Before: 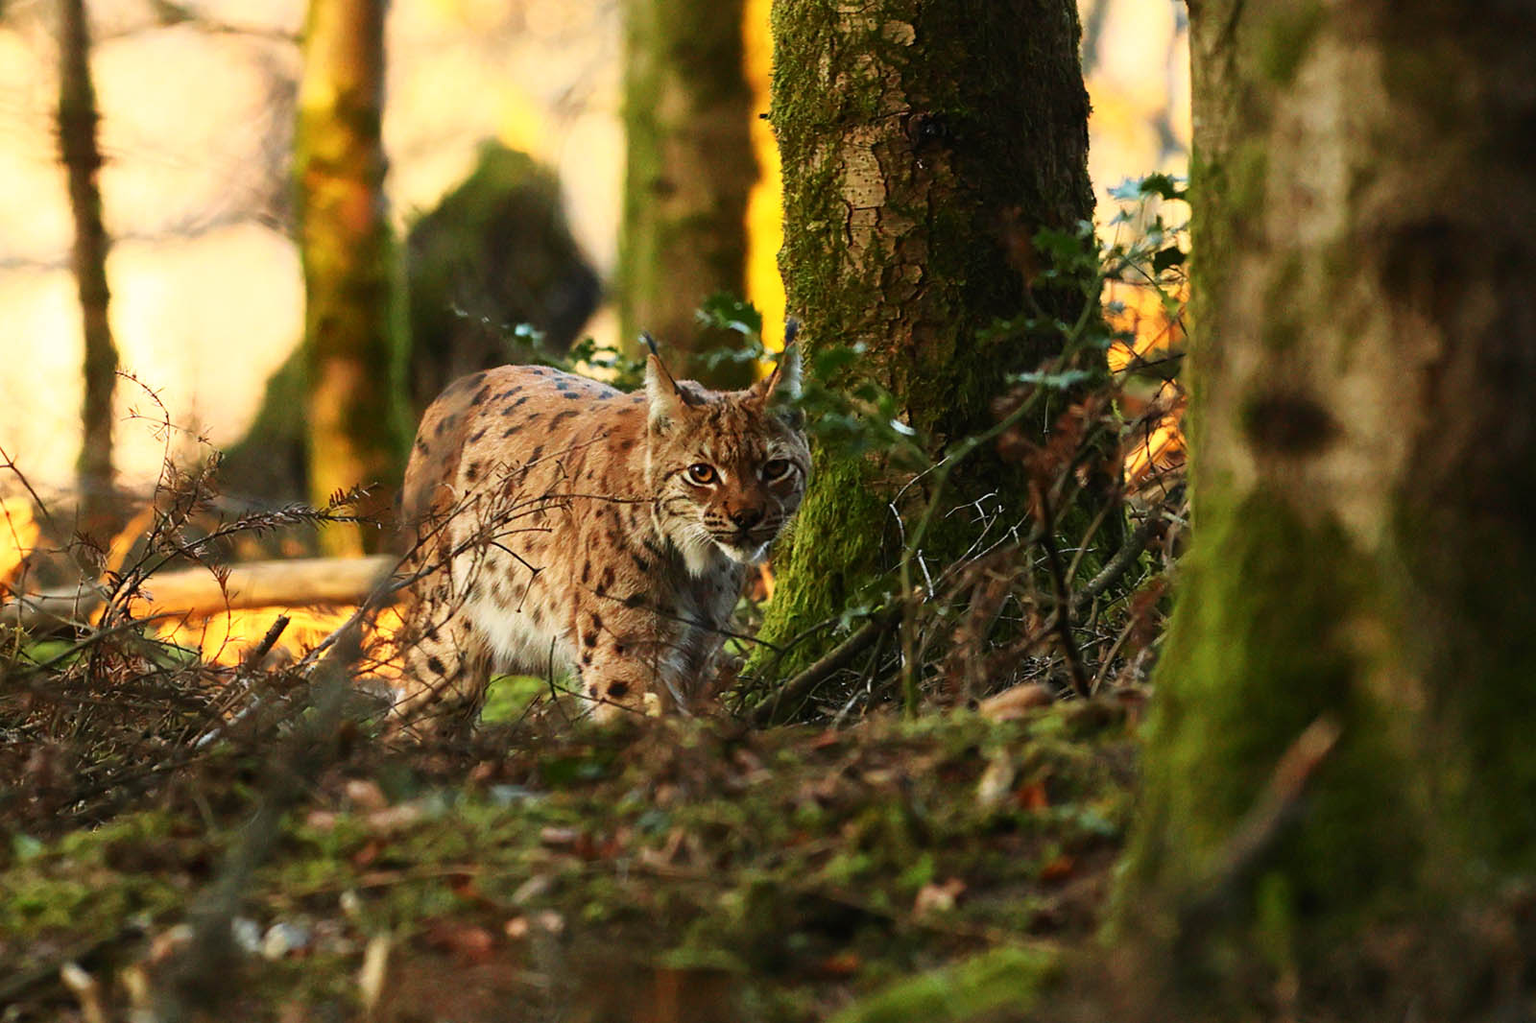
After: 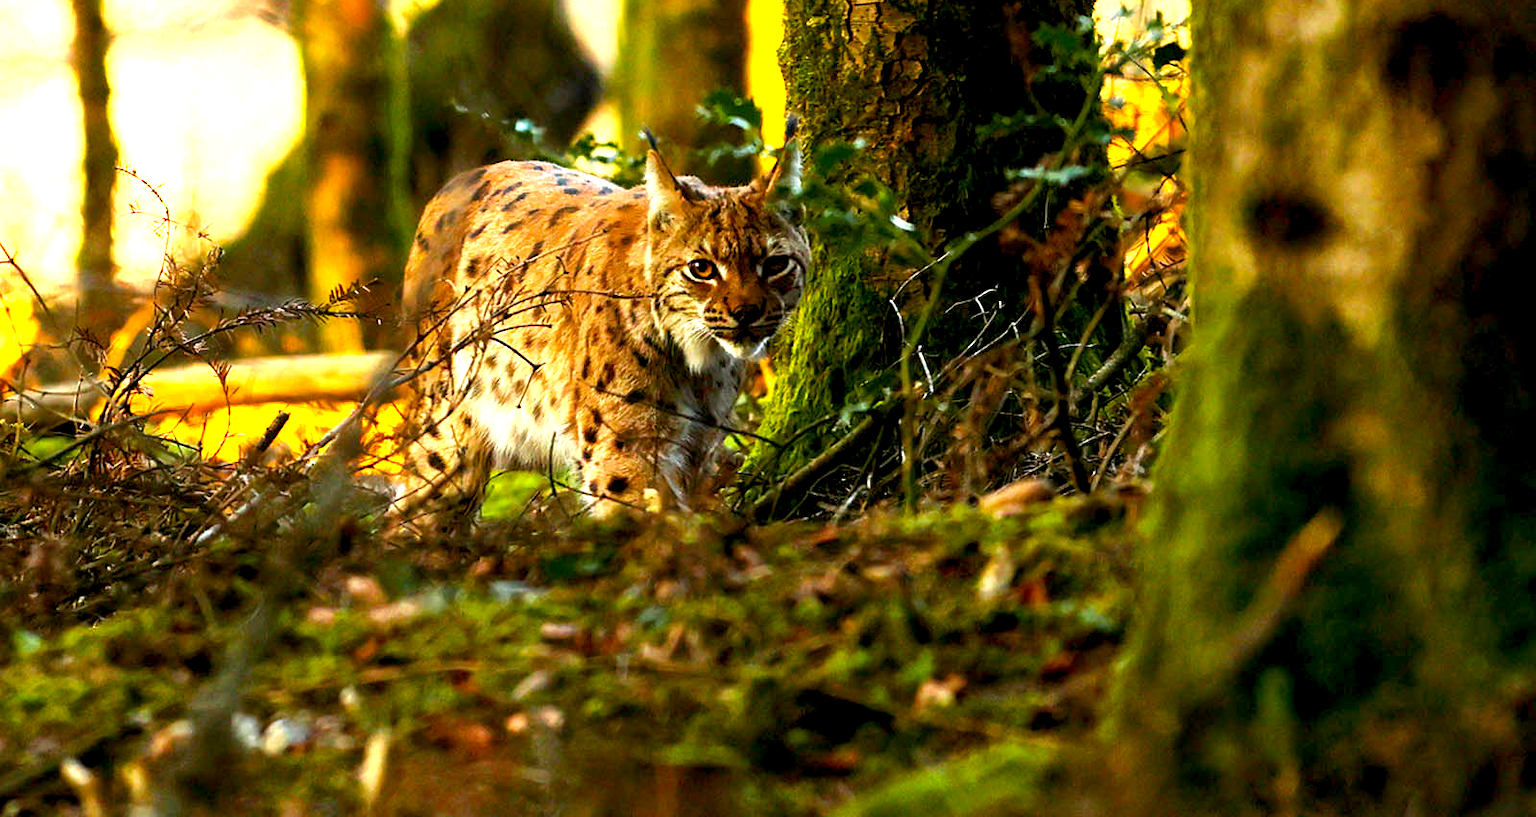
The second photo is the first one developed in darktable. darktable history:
color balance rgb: global offset › luminance -1.019%, perceptual saturation grading › global saturation 15.107%, perceptual brilliance grading › global brilliance 29.862%, global vibrance 20%
crop and rotate: top 19.991%
